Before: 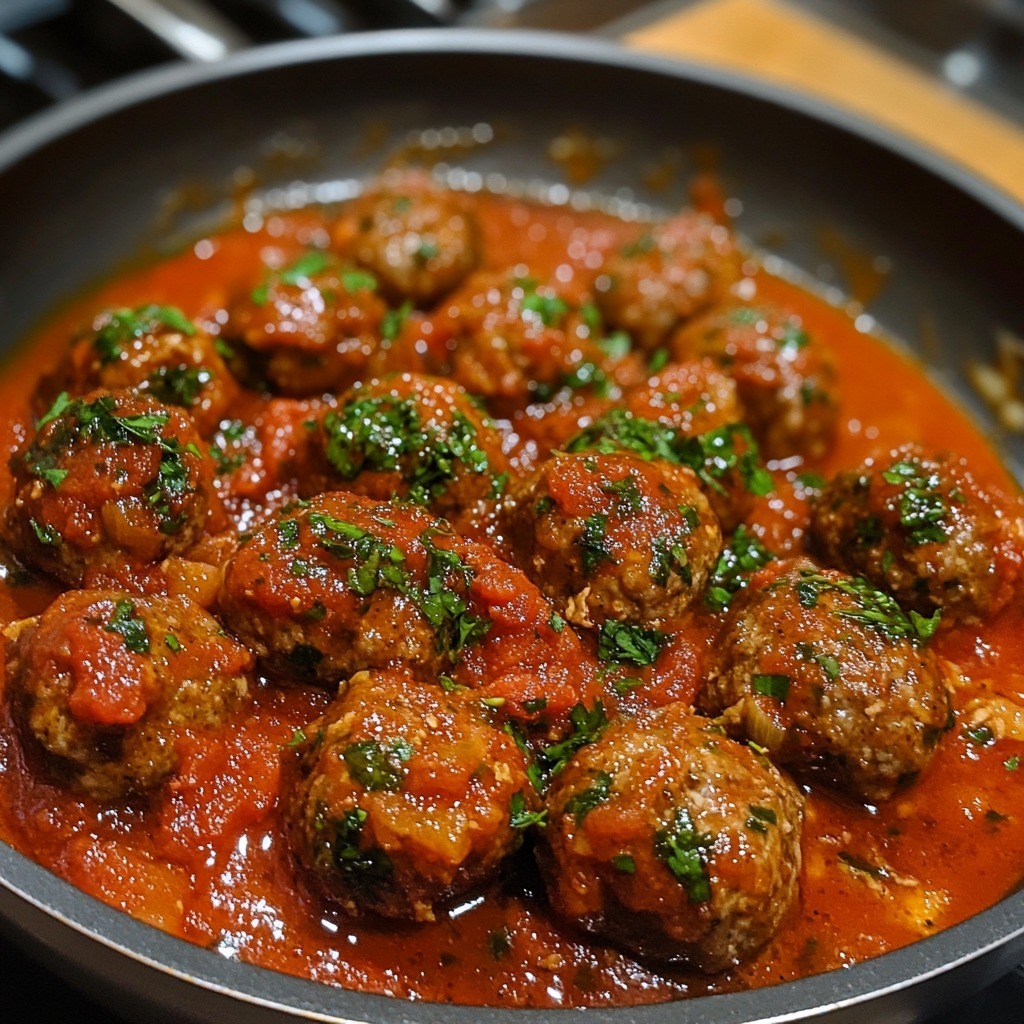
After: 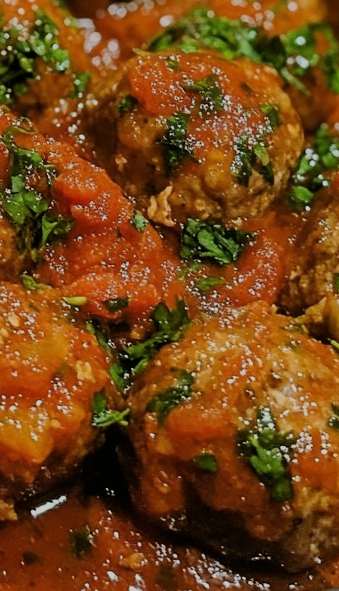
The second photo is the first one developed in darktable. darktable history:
color balance: mode lift, gamma, gain (sRGB), lift [1.04, 1, 1, 0.97], gamma [1.01, 1, 1, 0.97], gain [0.96, 1, 1, 0.97]
crop: left 40.878%, top 39.176%, right 25.993%, bottom 3.081%
filmic rgb: black relative exposure -7.15 EV, white relative exposure 5.36 EV, hardness 3.02, color science v6 (2022)
